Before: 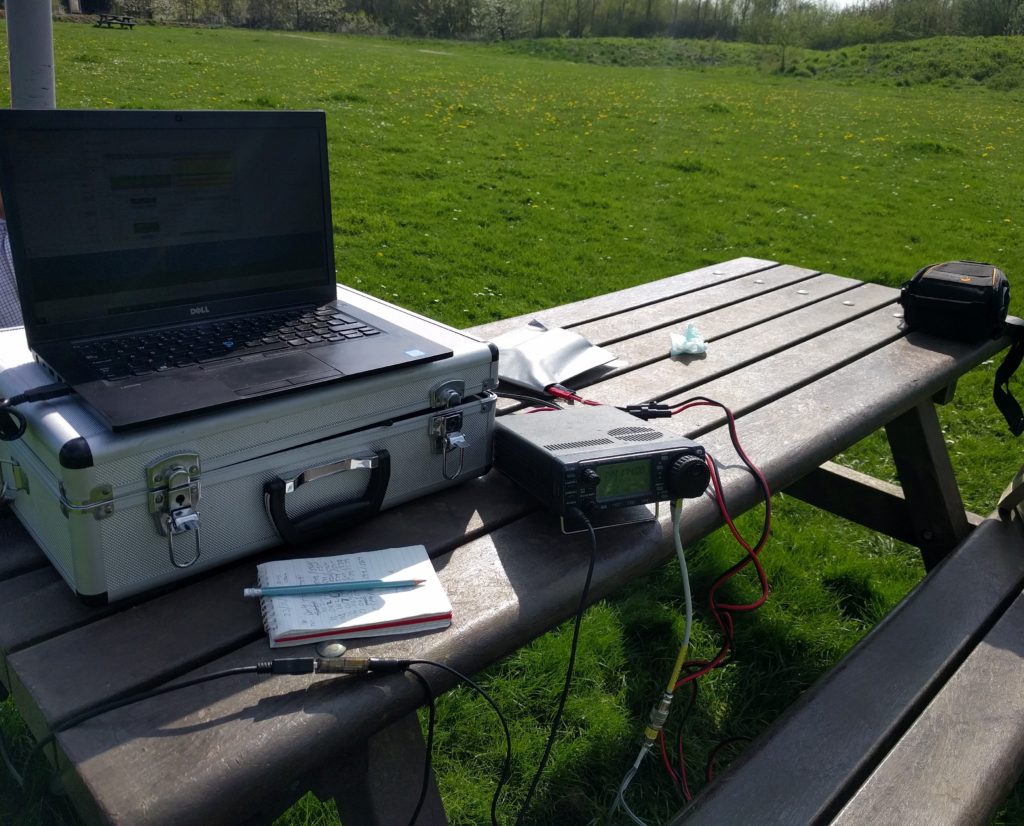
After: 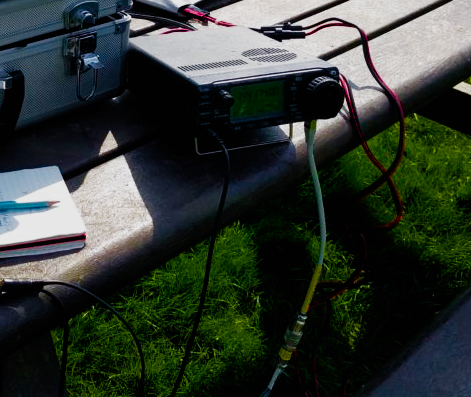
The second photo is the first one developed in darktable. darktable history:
filmic rgb: black relative exposure -7.65 EV, white relative exposure 4.56 EV, hardness 3.61, preserve chrominance no, color science v4 (2020)
crop: left 35.766%, top 45.957%, right 18.22%, bottom 5.969%
color balance rgb: linear chroma grading › global chroma 15.355%, perceptual saturation grading › global saturation 34.881%, perceptual saturation grading › highlights -25.517%, perceptual saturation grading › shadows 49.836%, perceptual brilliance grading › global brilliance 14.993%, perceptual brilliance grading › shadows -35.203%, global vibrance 33.382%
